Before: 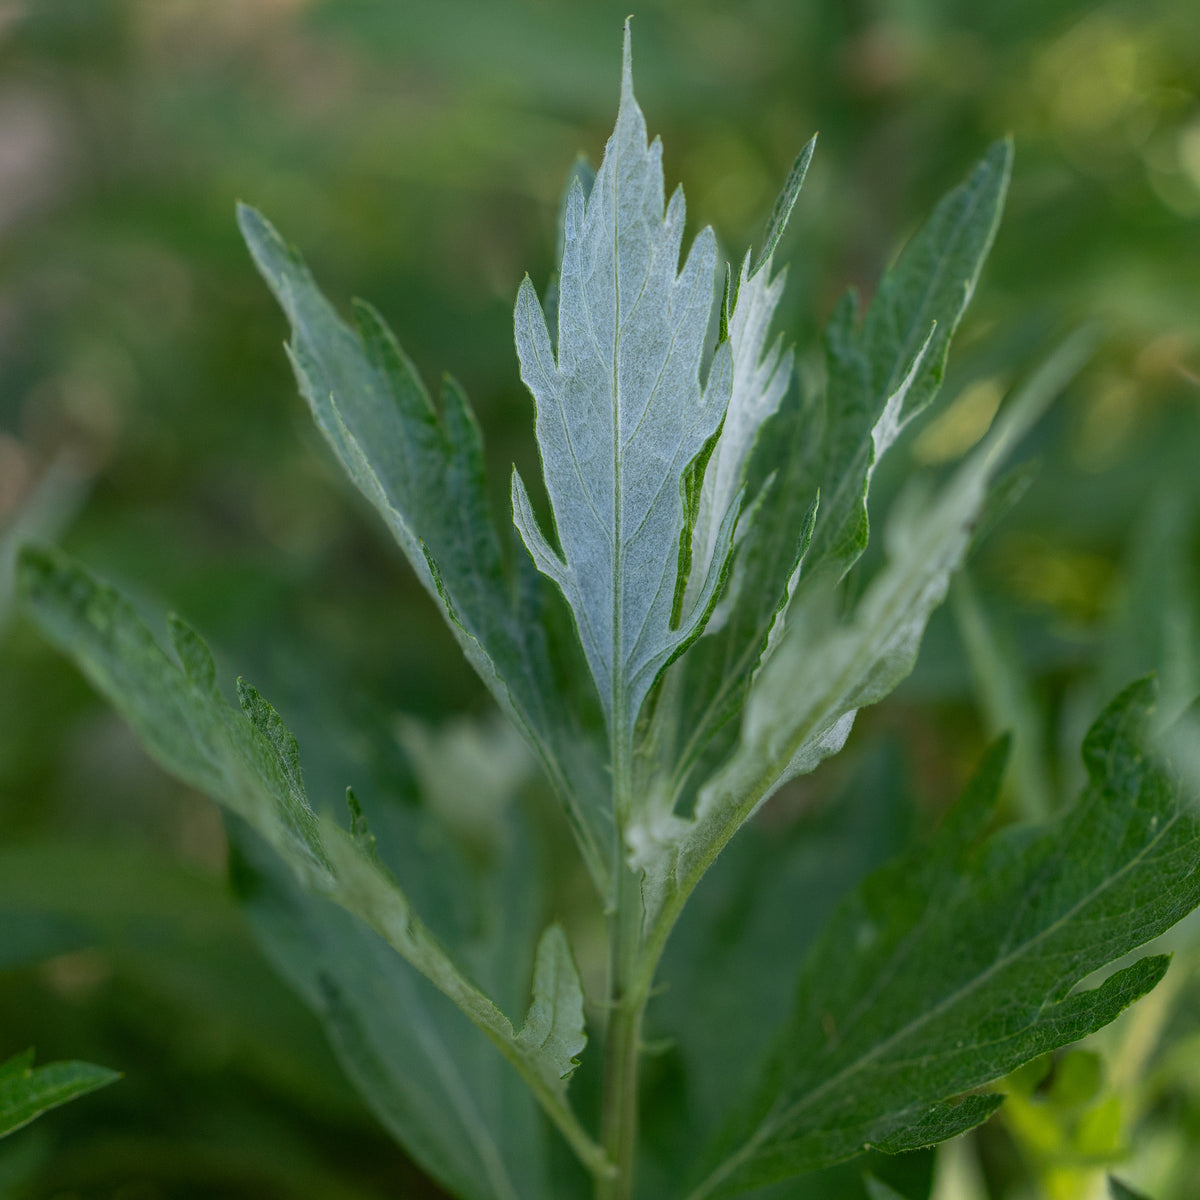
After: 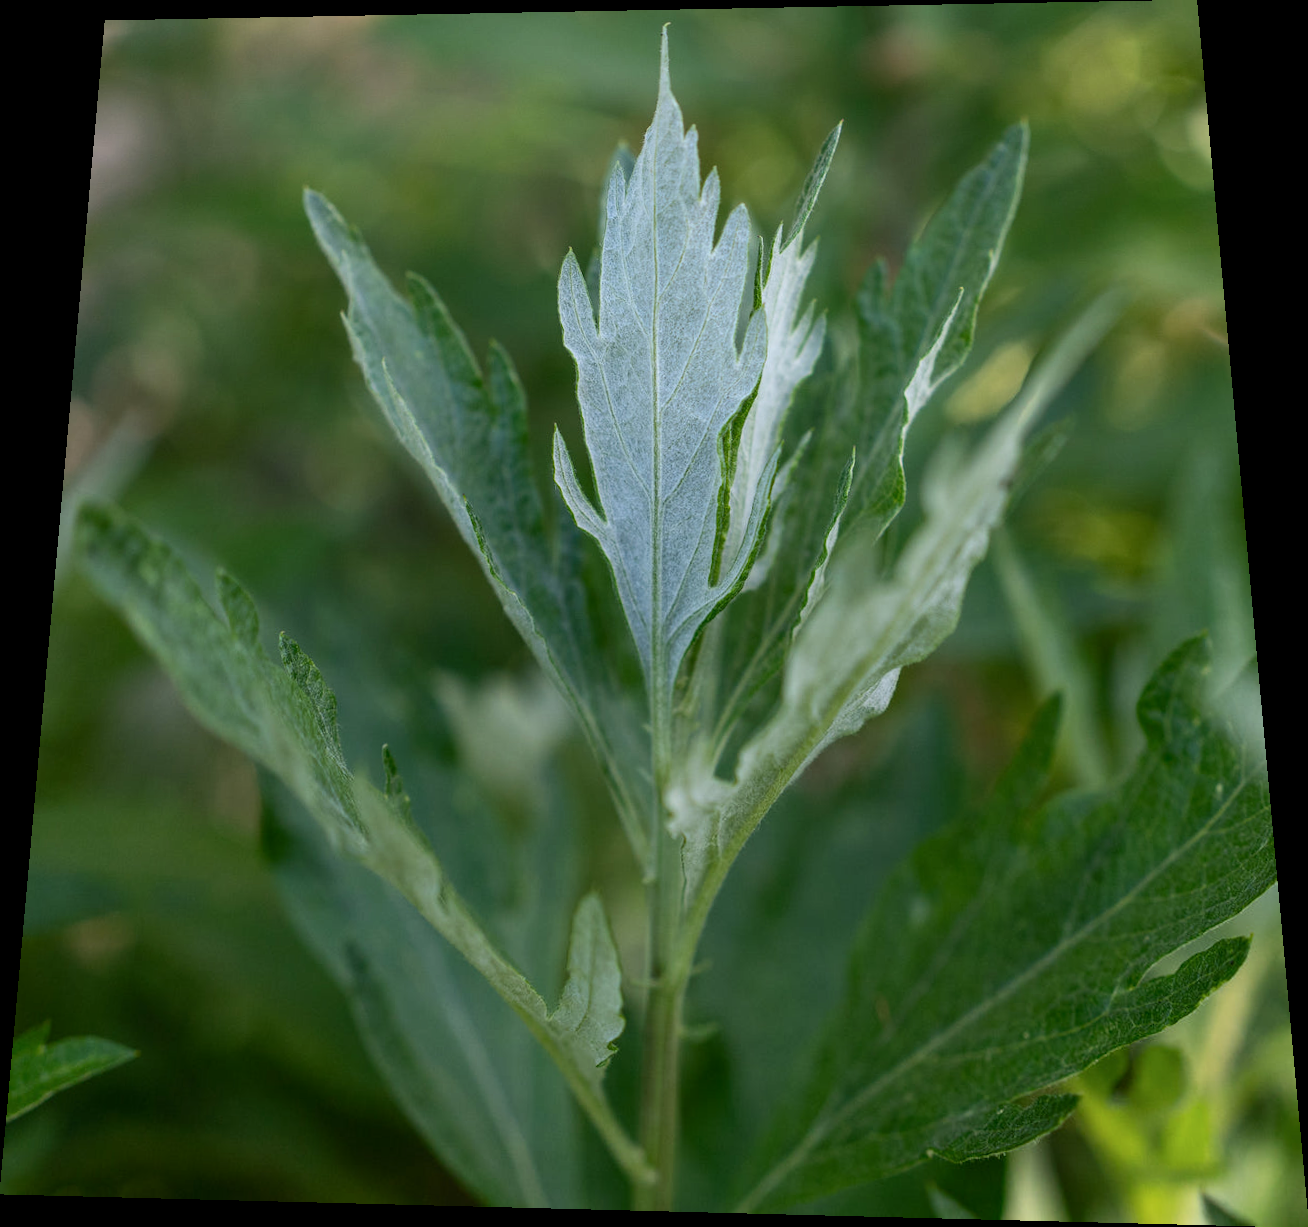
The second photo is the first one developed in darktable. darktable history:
contrast brightness saturation: contrast 0.15, brightness 0.05
rotate and perspective: rotation 0.128°, lens shift (vertical) -0.181, lens shift (horizontal) -0.044, shear 0.001, automatic cropping off
